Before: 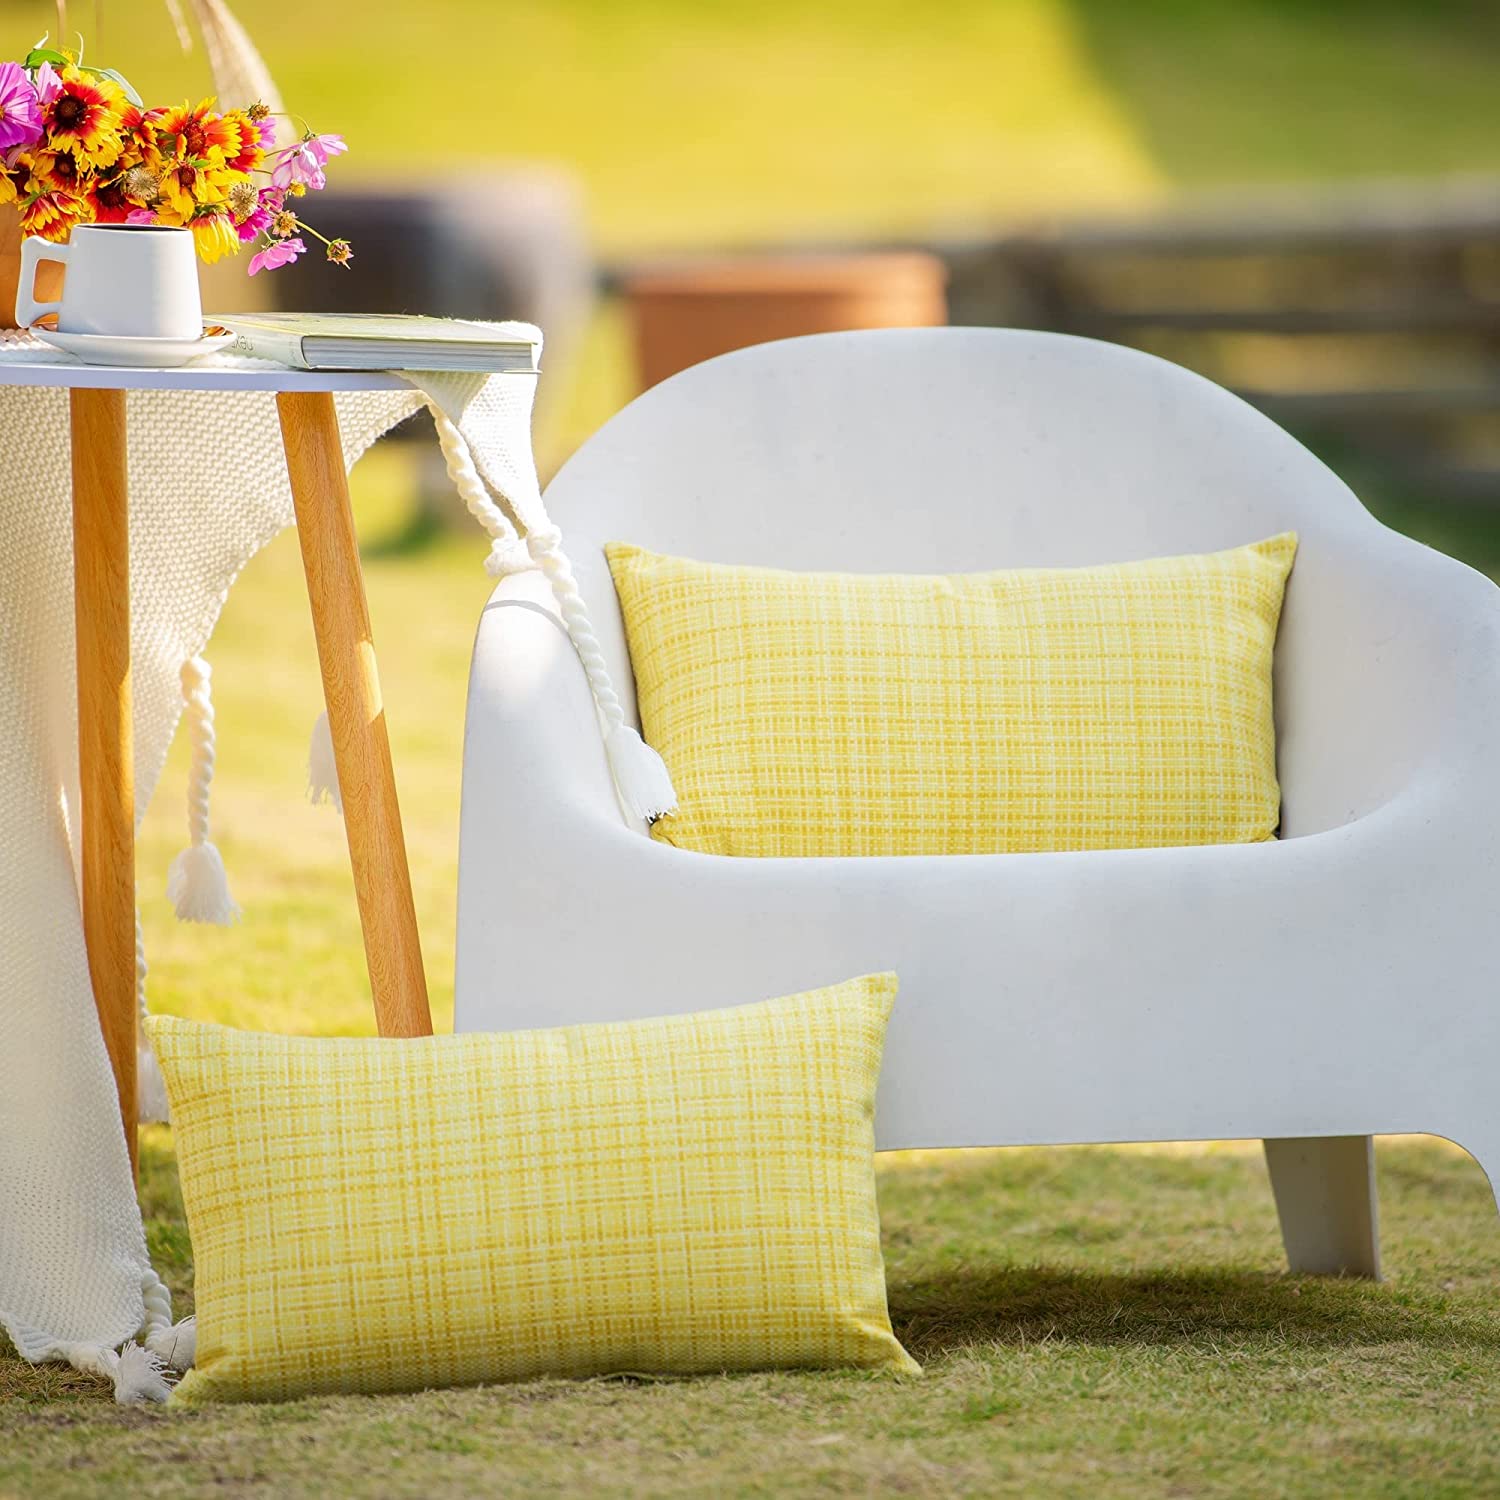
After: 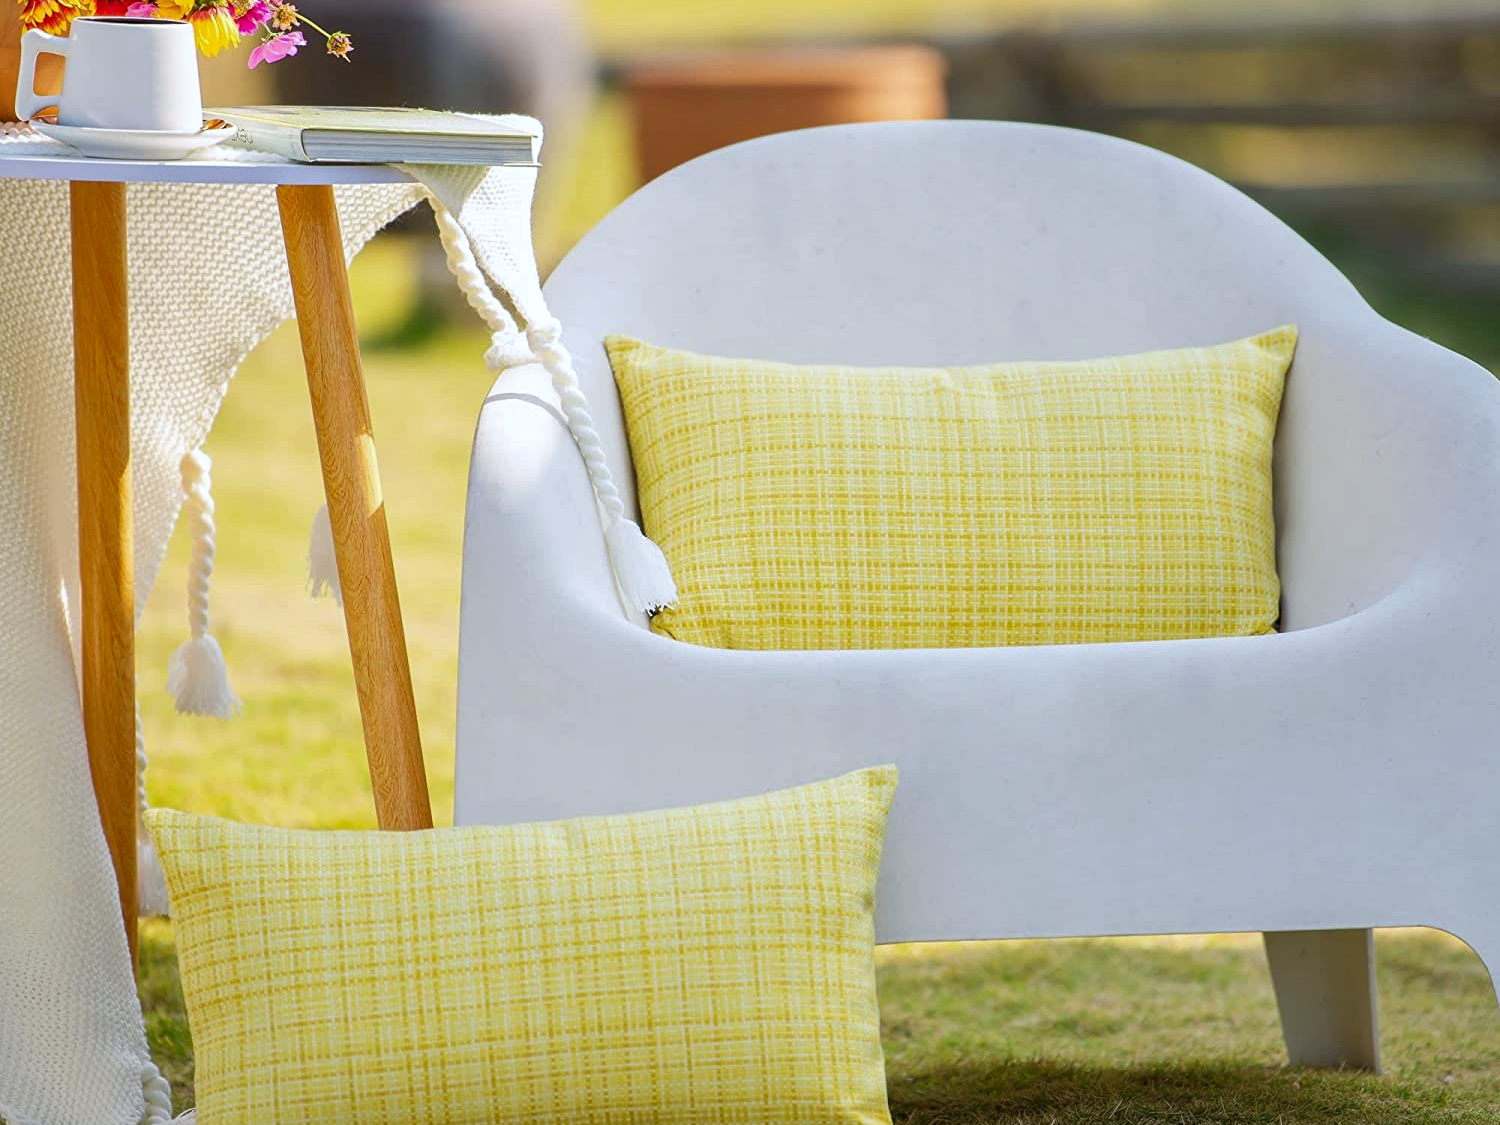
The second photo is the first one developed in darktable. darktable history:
crop: top 13.819%, bottom 11.169%
white balance: red 0.974, blue 1.044
shadows and highlights: shadows 49, highlights -41, soften with gaussian
